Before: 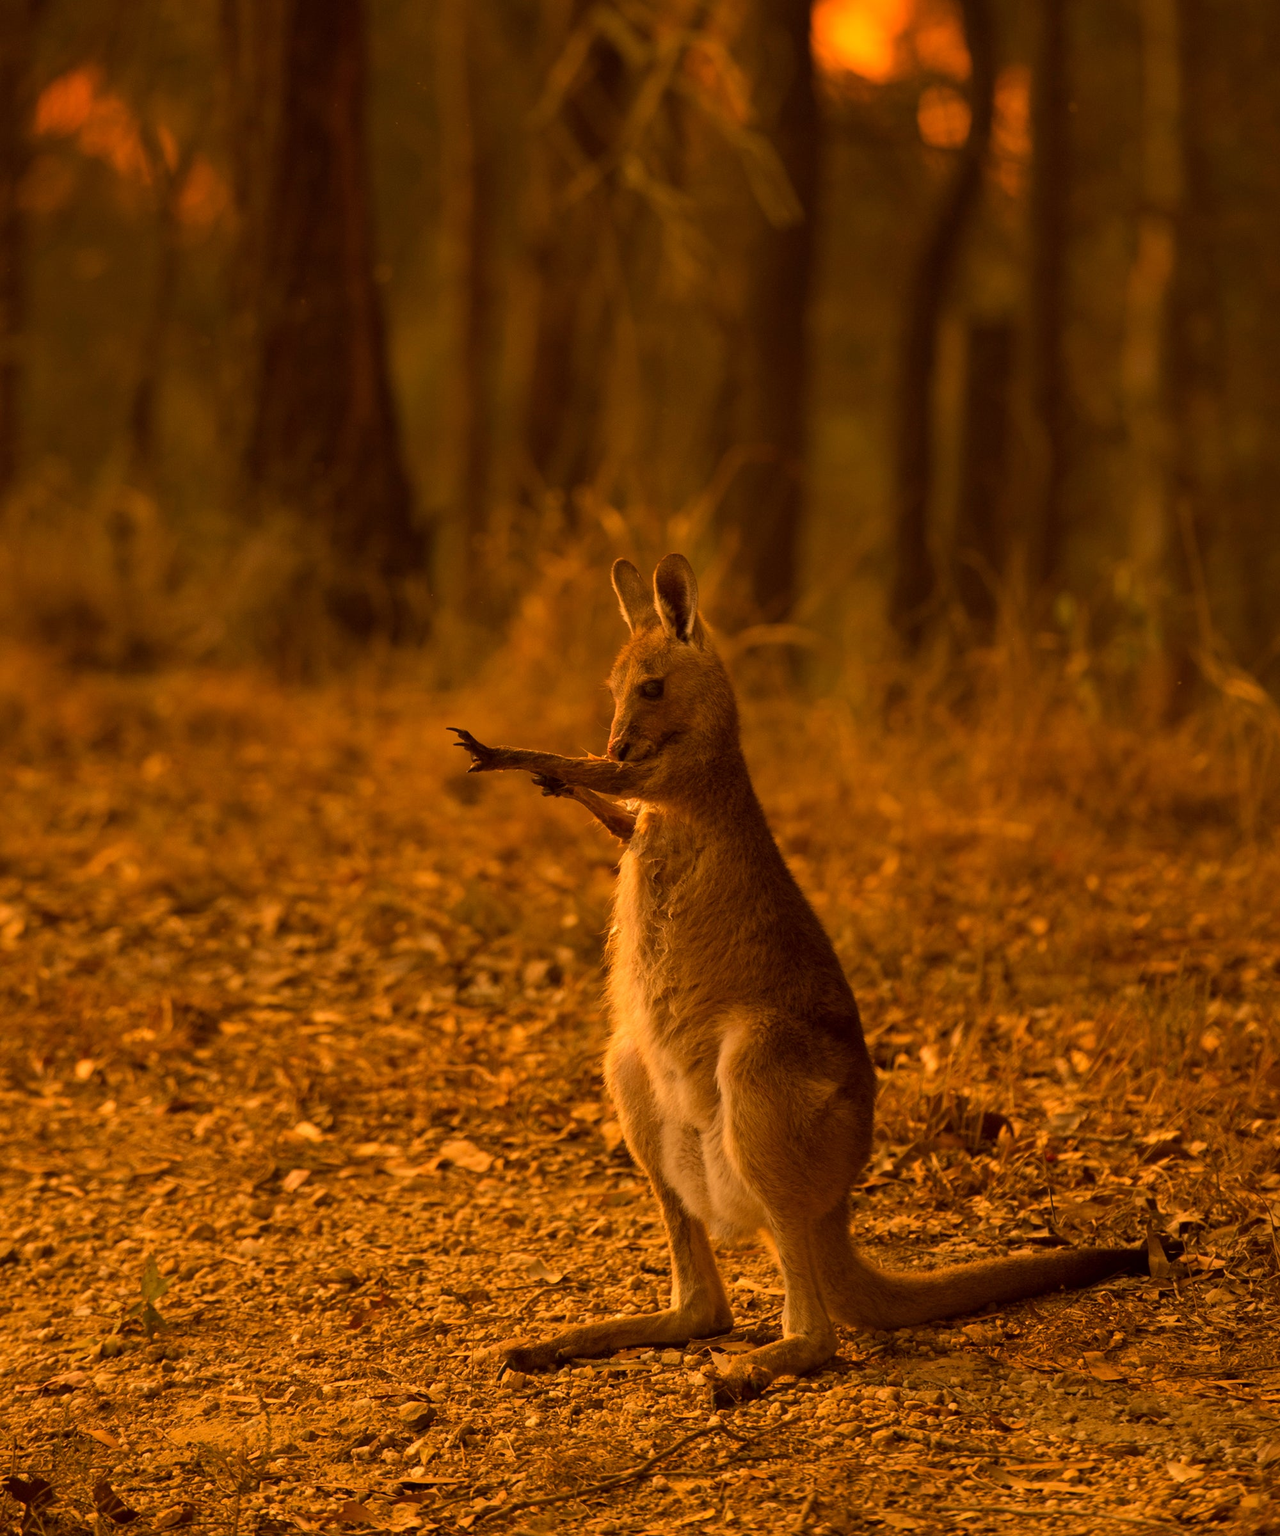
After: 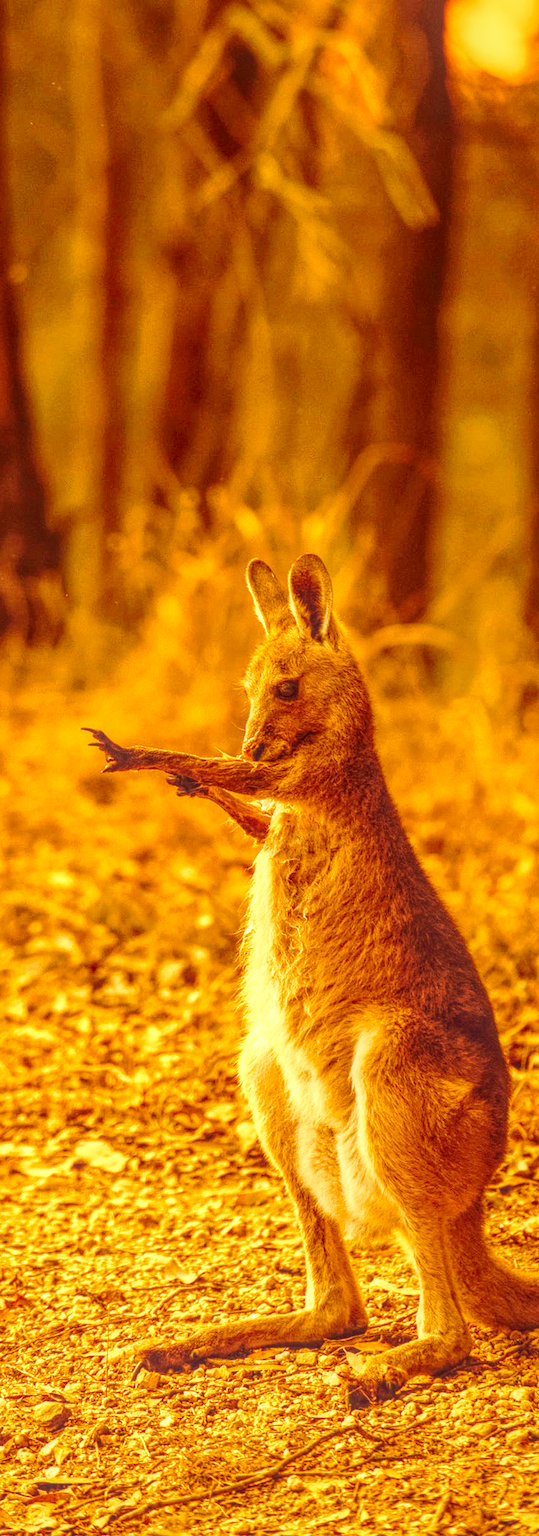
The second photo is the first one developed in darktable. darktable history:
white balance: red 0.984, blue 1.059
crop: left 28.583%, right 29.231%
exposure: black level correction 0, exposure 1.1 EV, compensate exposure bias true, compensate highlight preservation false
base curve: curves: ch0 [(0, 0) (0.032, 0.037) (0.105, 0.228) (0.435, 0.76) (0.856, 0.983) (1, 1)], preserve colors none
rgb curve: curves: ch0 [(0, 0) (0.093, 0.159) (0.241, 0.265) (0.414, 0.42) (1, 1)], compensate middle gray true, preserve colors basic power
local contrast: highlights 20%, shadows 30%, detail 200%, midtone range 0.2
